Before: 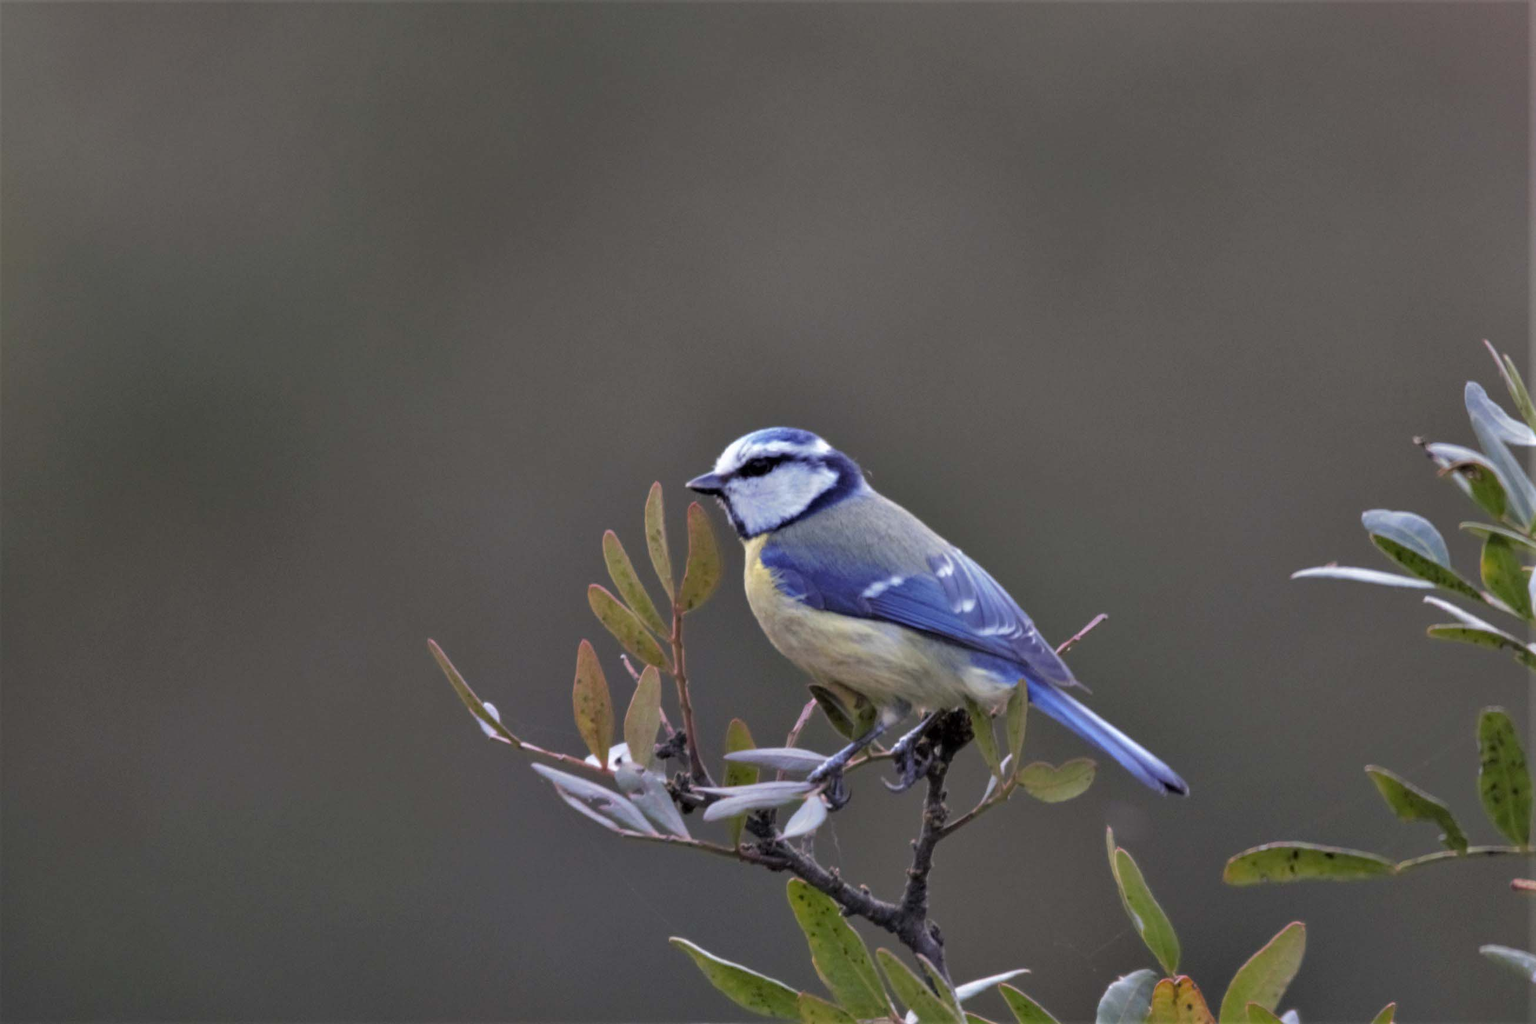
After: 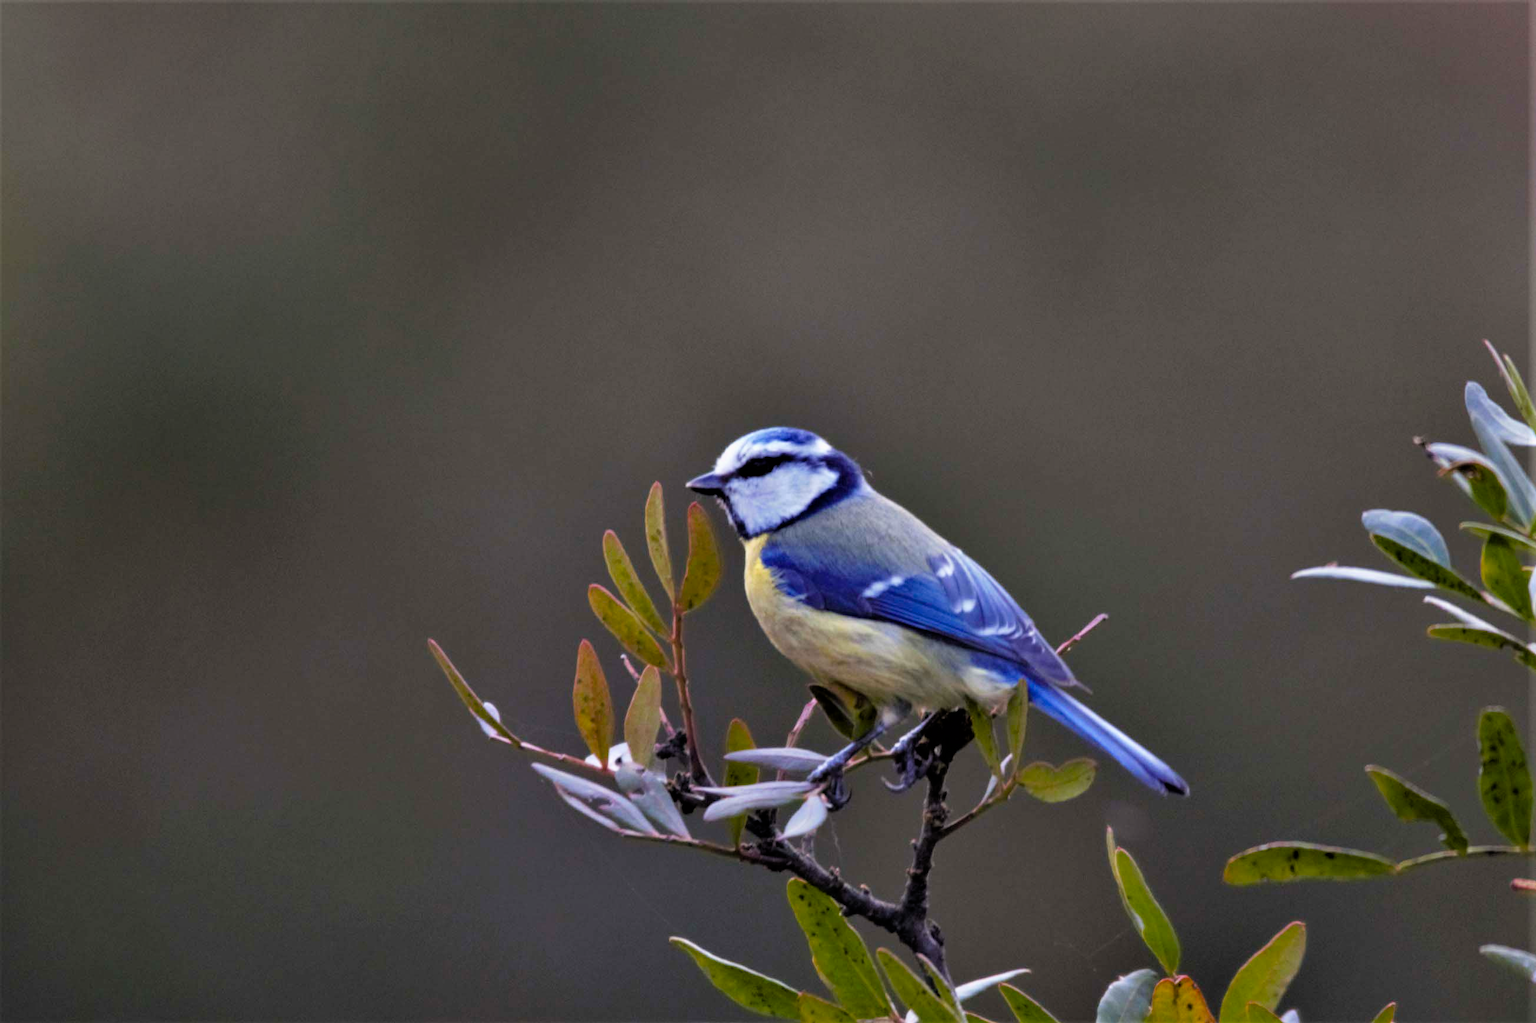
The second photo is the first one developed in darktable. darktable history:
filmic rgb: black relative exposure -5.83 EV, white relative exposure 3.4 EV, hardness 3.68
color balance rgb: linear chroma grading › global chroma 9%, perceptual saturation grading › global saturation 36%, perceptual saturation grading › shadows 35%, perceptual brilliance grading › global brilliance 15%, perceptual brilliance grading › shadows -35%, global vibrance 15%
